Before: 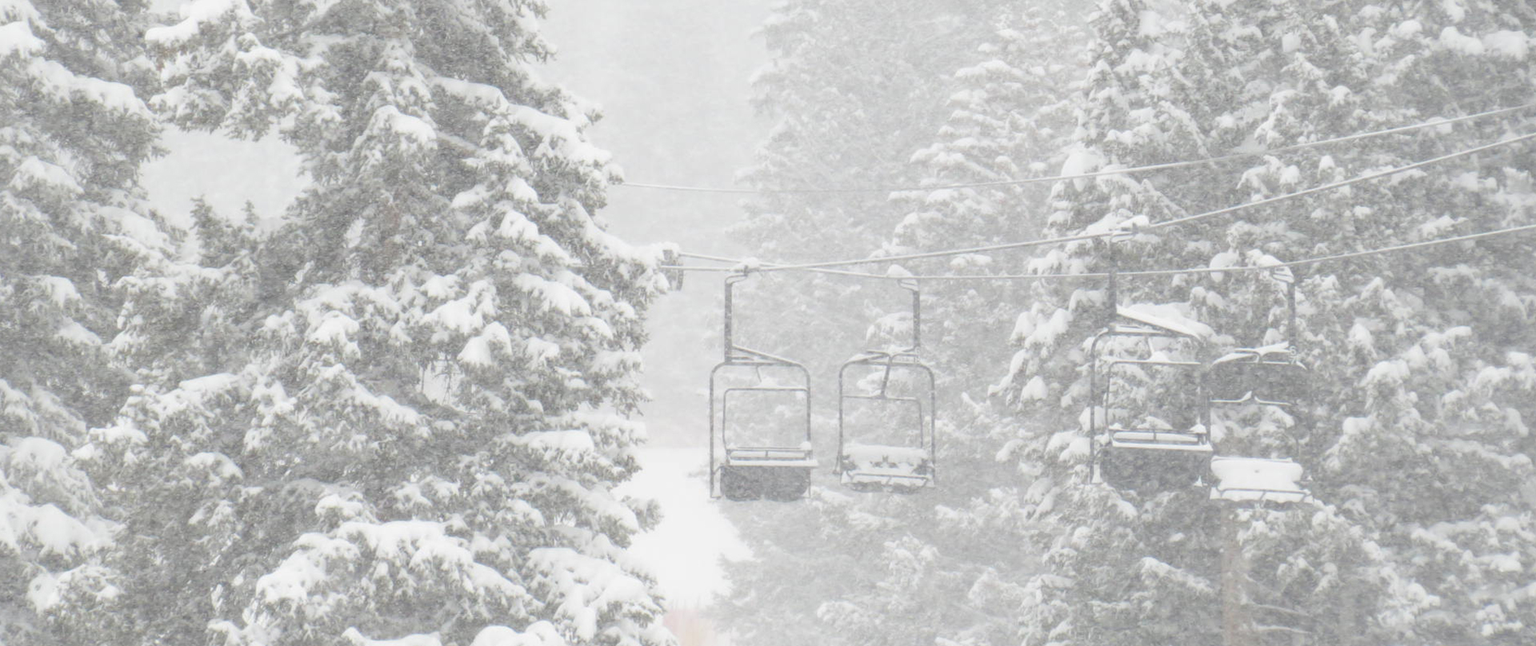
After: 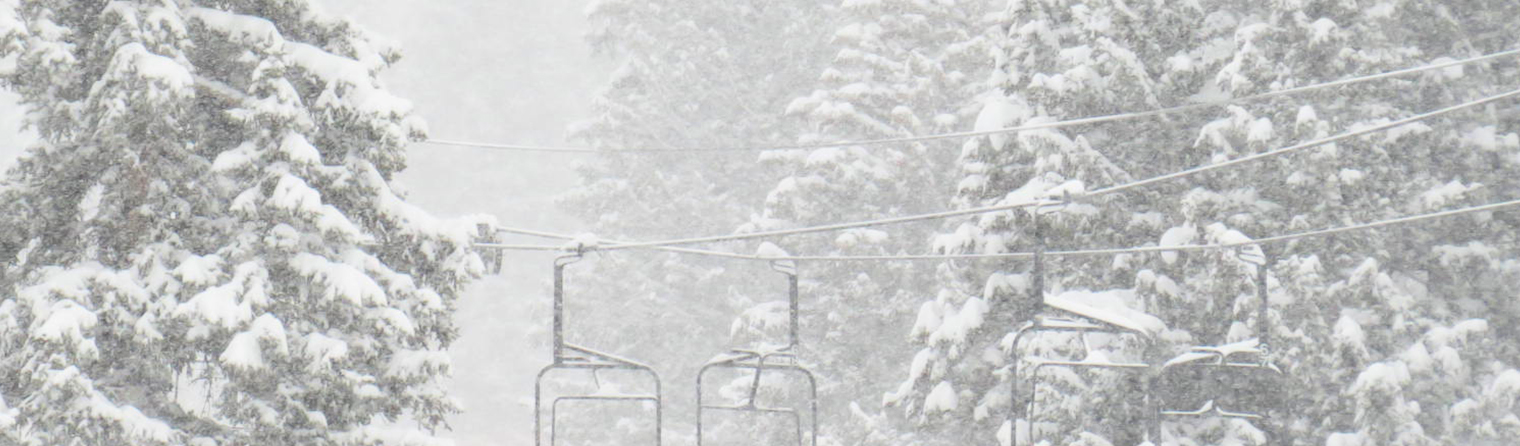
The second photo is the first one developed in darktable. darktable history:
contrast brightness saturation: contrast 0.179, saturation 0.307
crop: left 18.342%, top 11.091%, right 2.472%, bottom 33.626%
shadows and highlights: shadows 31.94, highlights -33.15, highlights color adjustment 53.16%, soften with gaussian
